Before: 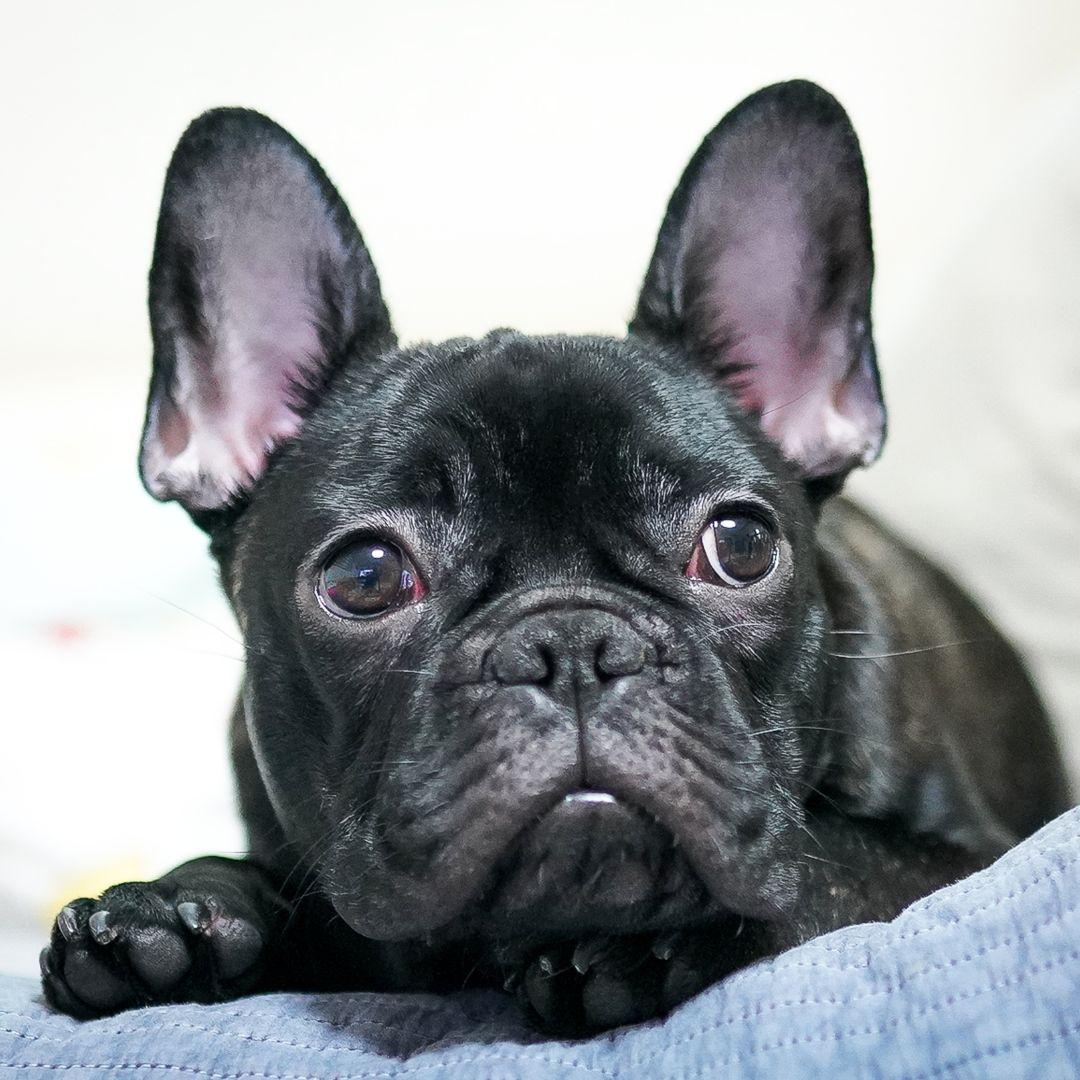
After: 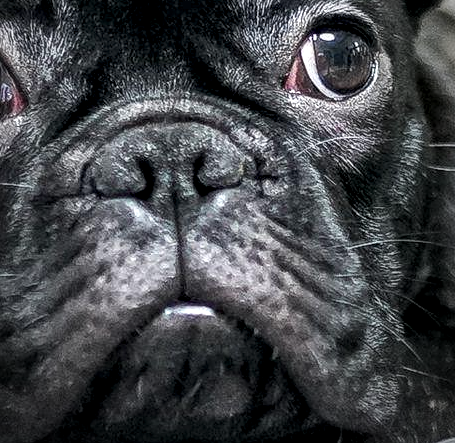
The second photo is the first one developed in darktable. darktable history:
vignetting: fall-off start 72.14%, fall-off radius 108.07%, brightness -0.713, saturation -0.488, center (-0.054, -0.359), width/height ratio 0.729
crop: left 37.221%, top 45.169%, right 20.63%, bottom 13.777%
local contrast: highlights 60%, shadows 60%, detail 160%
sharpen: amount 0.2
